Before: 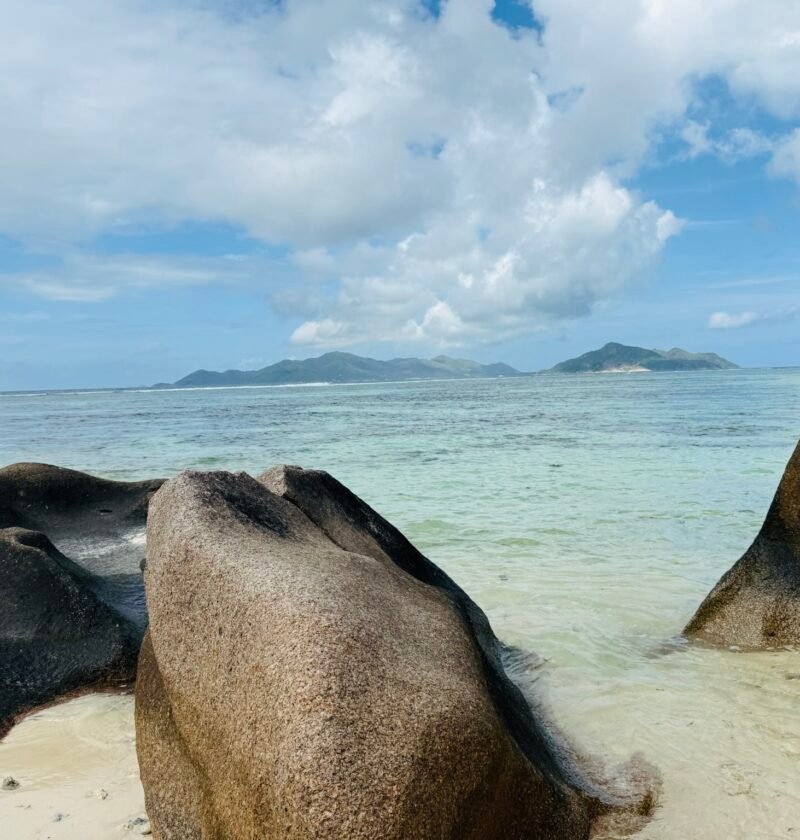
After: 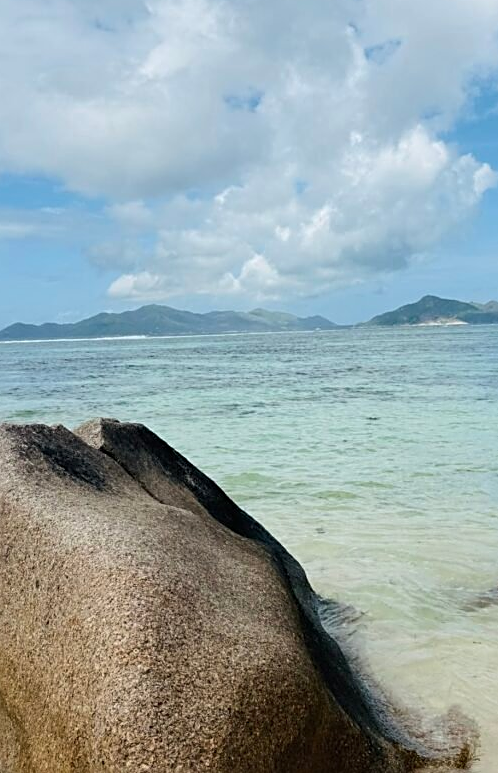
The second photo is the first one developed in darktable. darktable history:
crop and rotate: left 22.918%, top 5.629%, right 14.711%, bottom 2.247%
sharpen: on, module defaults
